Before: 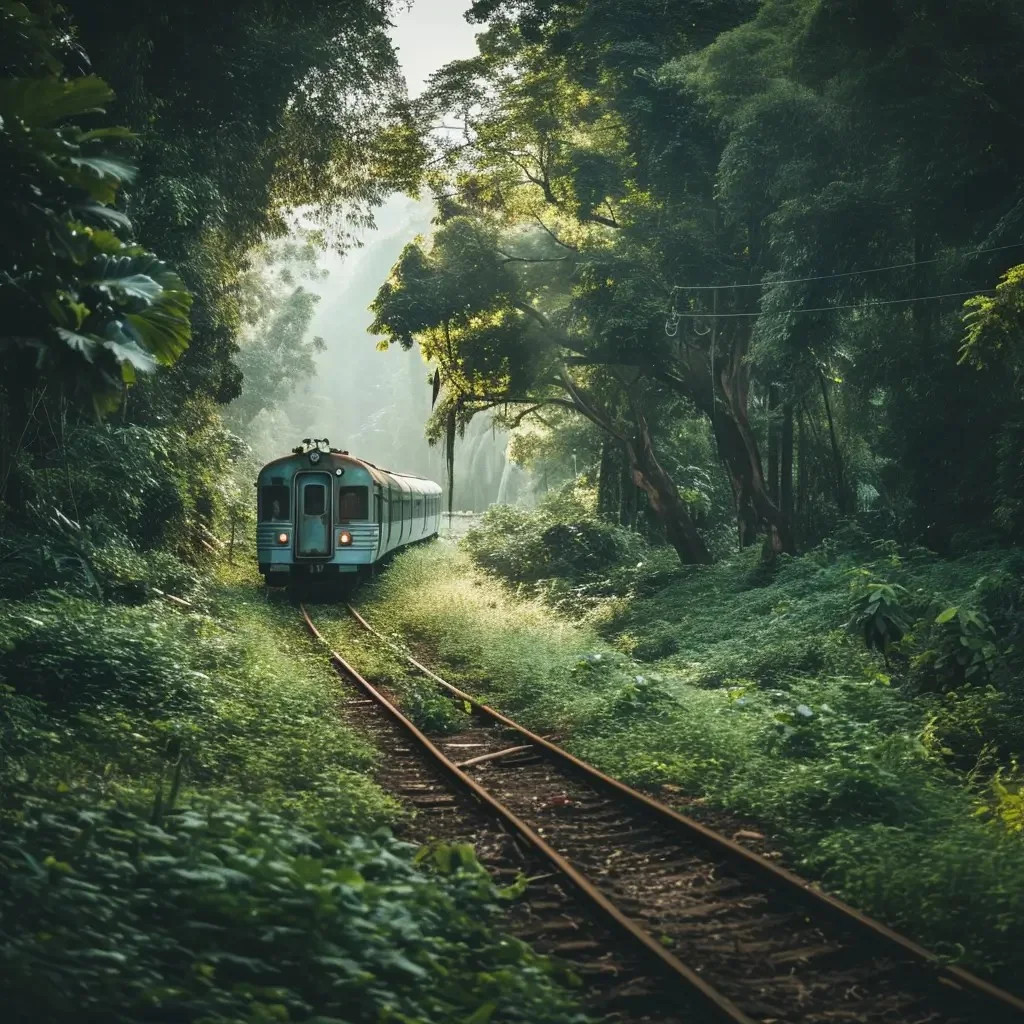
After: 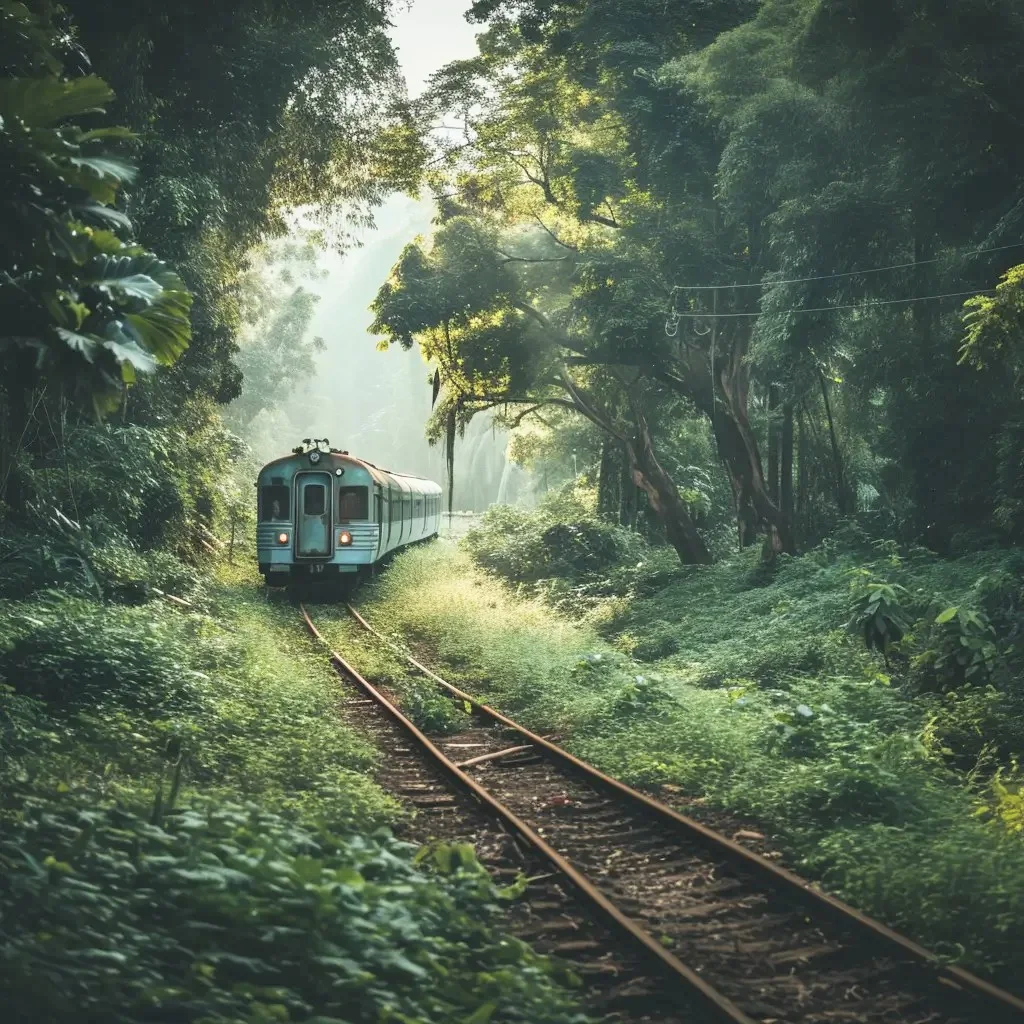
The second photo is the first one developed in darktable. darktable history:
contrast brightness saturation: contrast 0.142, brightness 0.219
